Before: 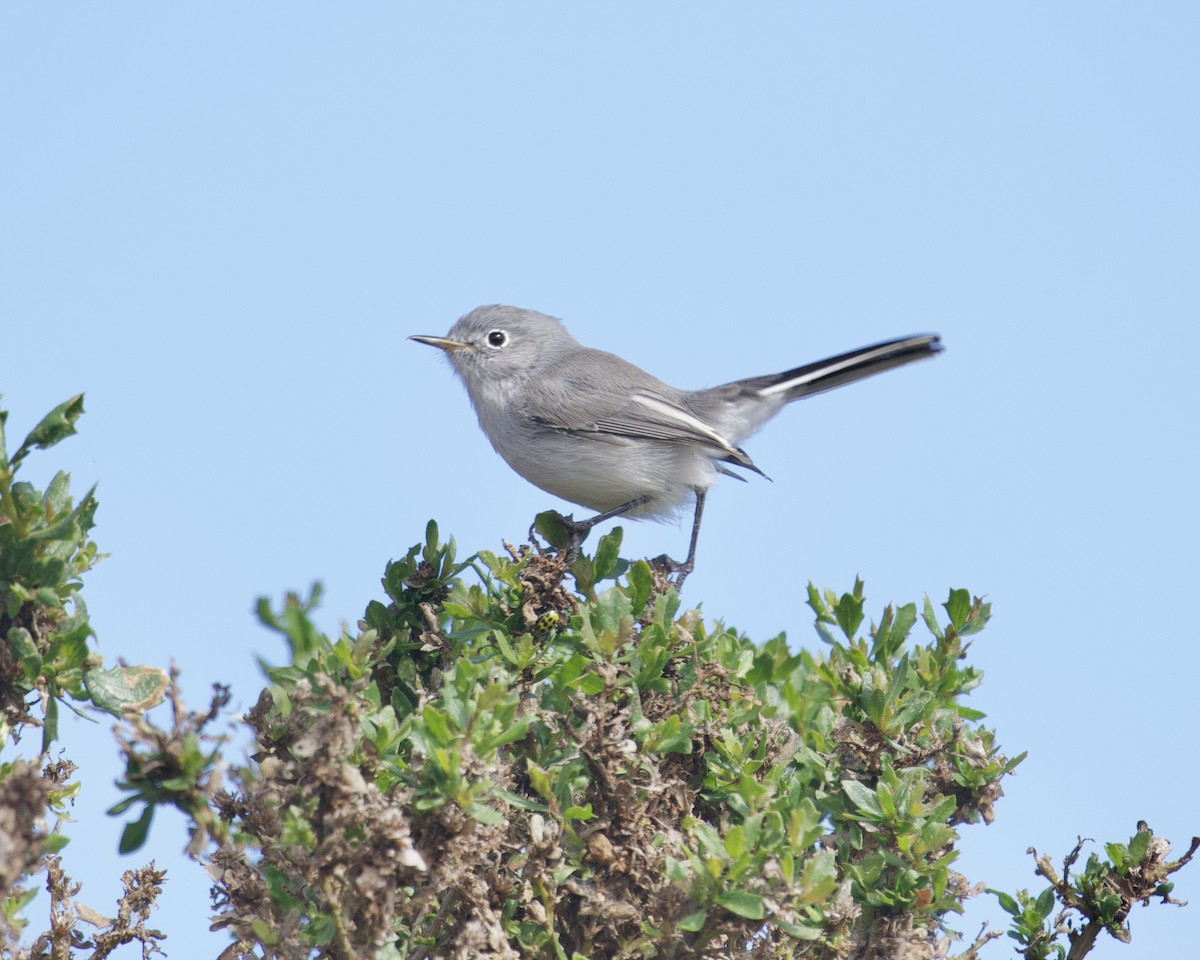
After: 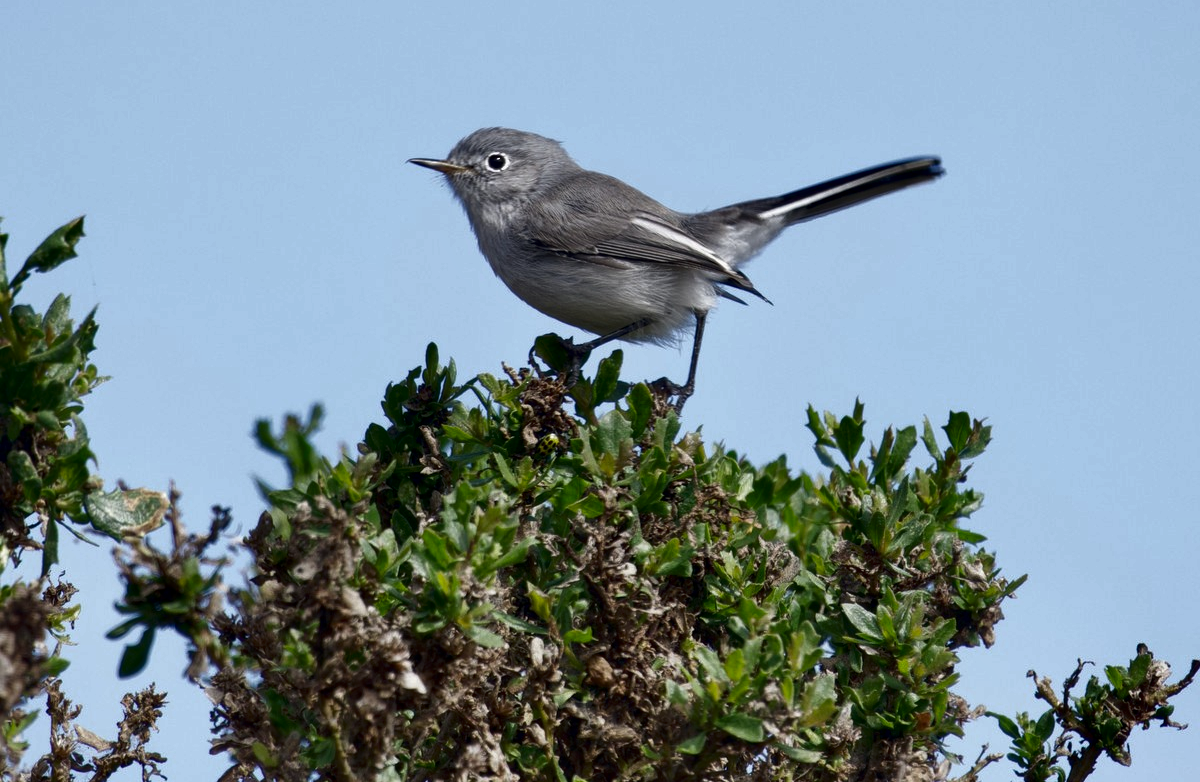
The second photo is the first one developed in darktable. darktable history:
contrast brightness saturation: brightness -0.52
rgb curve: curves: ch0 [(0, 0) (0.078, 0.051) (0.929, 0.956) (1, 1)], compensate middle gray true
local contrast: highlights 100%, shadows 100%, detail 120%, midtone range 0.2
crop and rotate: top 18.507%
